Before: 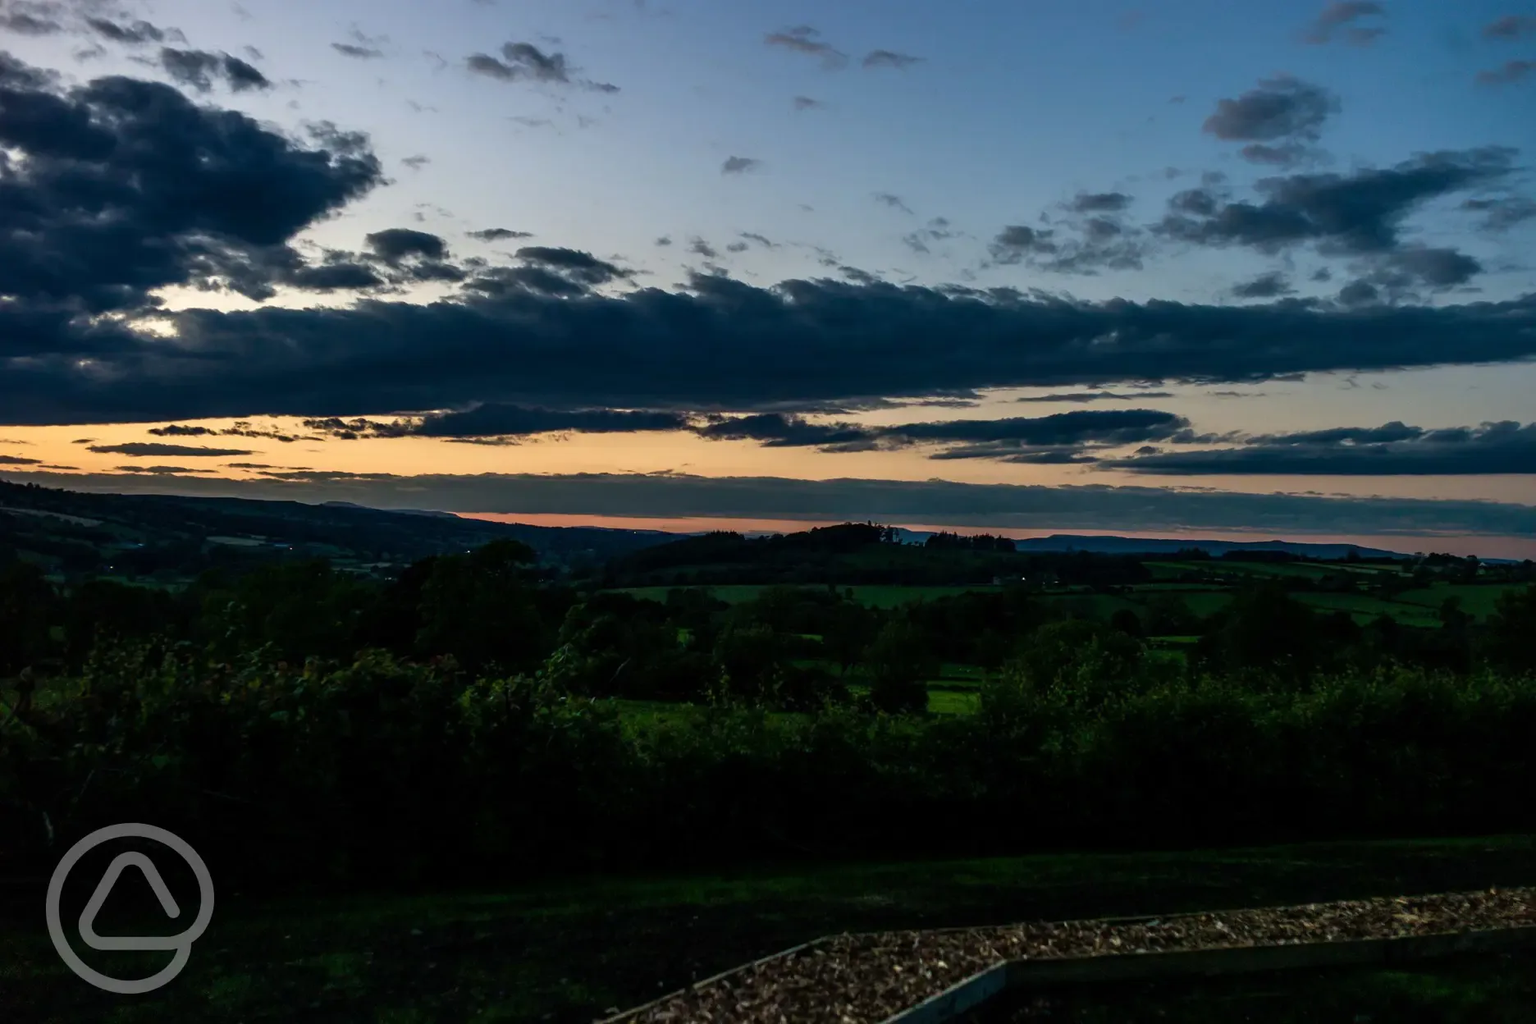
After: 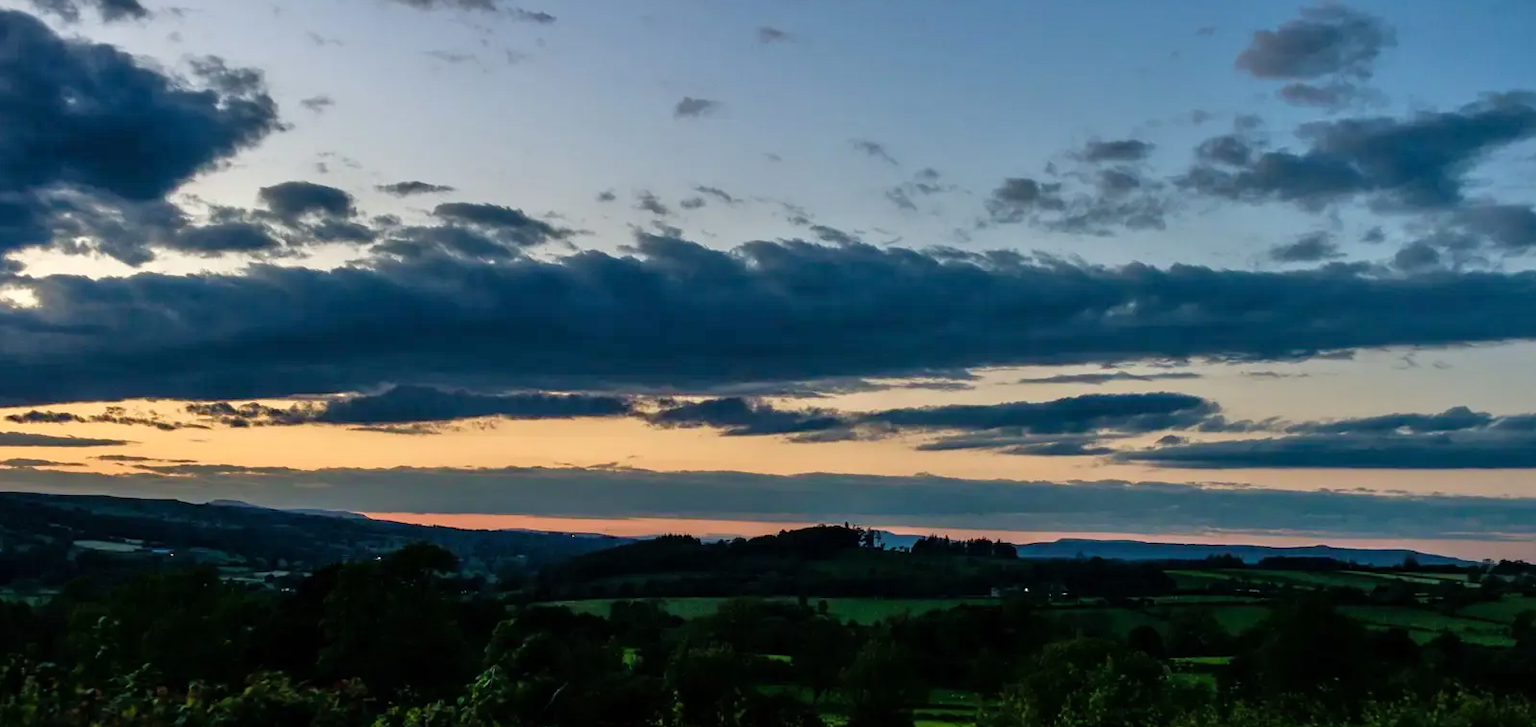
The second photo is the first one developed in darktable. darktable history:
tone equalizer: -7 EV 0.16 EV, -6 EV 0.566 EV, -5 EV 1.14 EV, -4 EV 1.3 EV, -3 EV 1.12 EV, -2 EV 0.6 EV, -1 EV 0.146 EV
crop and rotate: left 9.364%, top 7.211%, right 4.898%, bottom 31.88%
